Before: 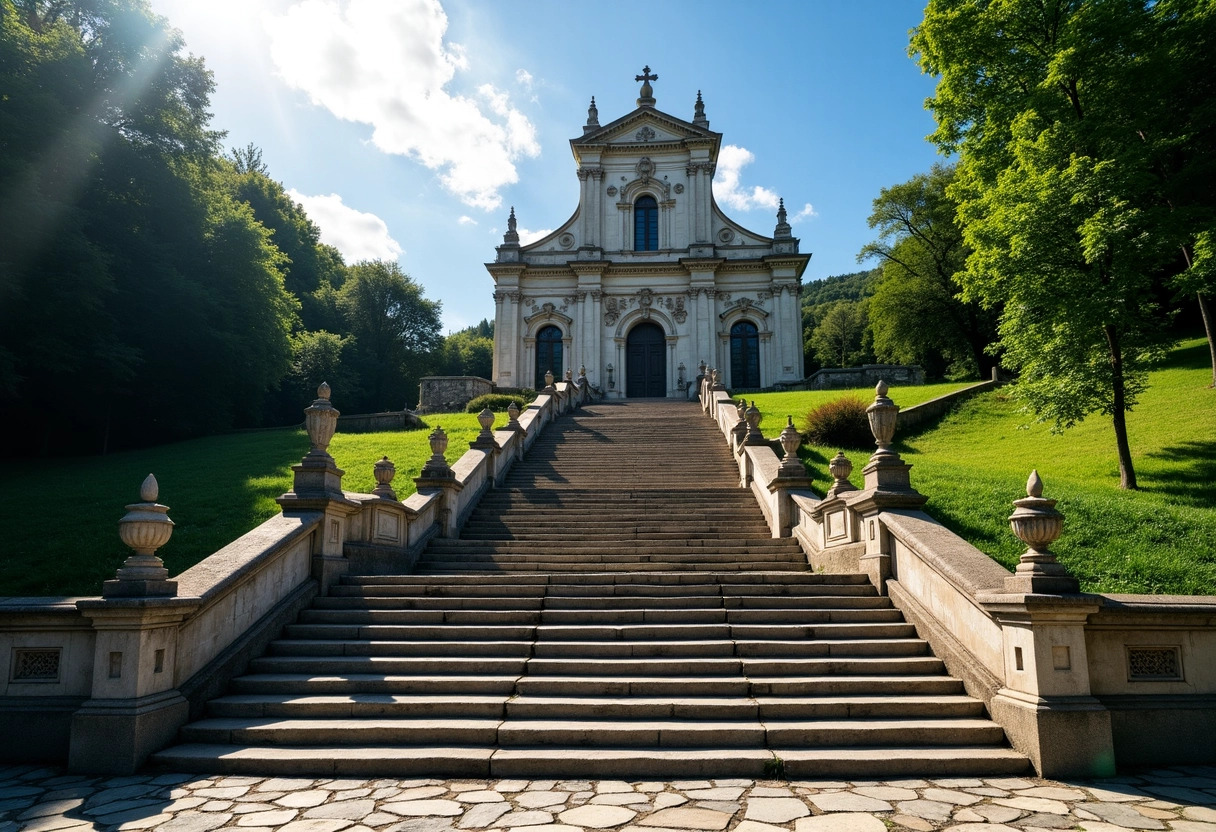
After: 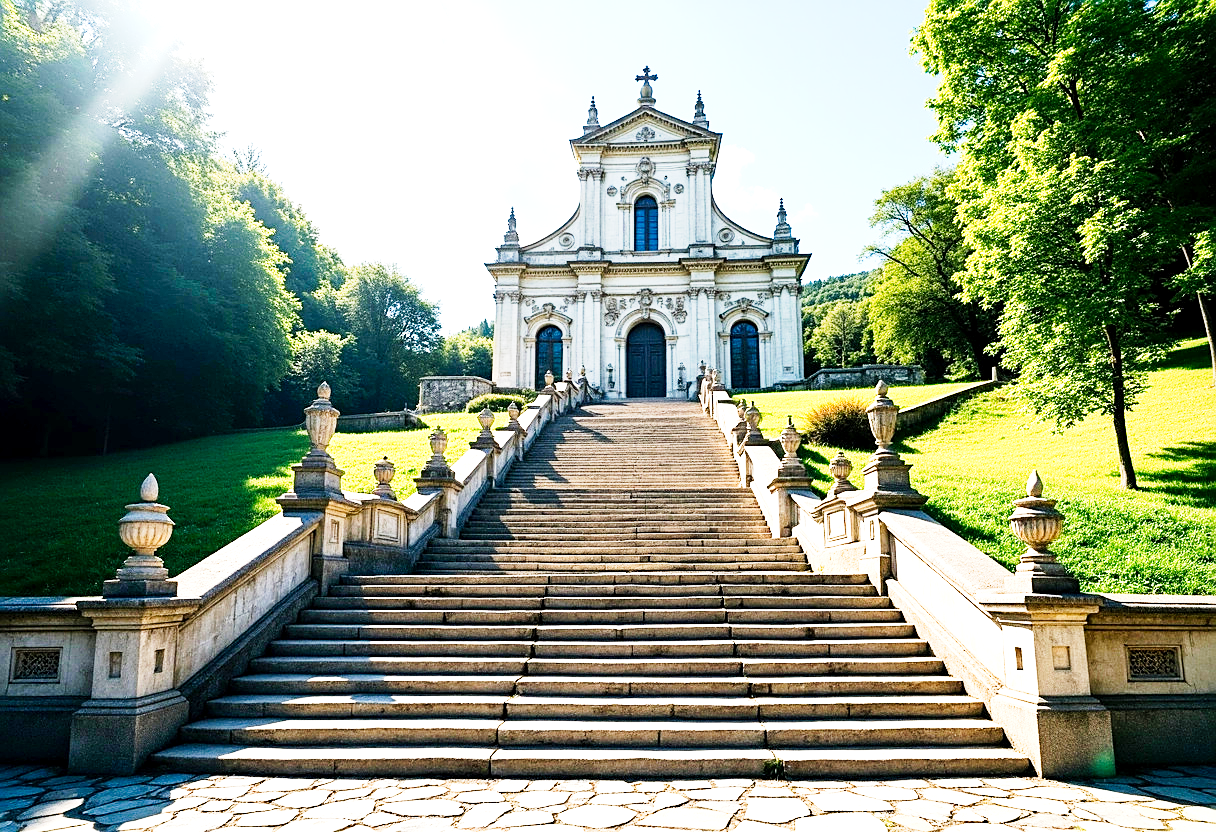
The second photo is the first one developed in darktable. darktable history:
exposure: black level correction 0.001, exposure 1.118 EV, compensate exposure bias true, compensate highlight preservation false
tone curve: curves: ch0 [(0, 0) (0.003, 0.003) (0.011, 0.012) (0.025, 0.027) (0.044, 0.048) (0.069, 0.074) (0.1, 0.117) (0.136, 0.177) (0.177, 0.246) (0.224, 0.324) (0.277, 0.422) (0.335, 0.531) (0.399, 0.633) (0.468, 0.733) (0.543, 0.824) (0.623, 0.895) (0.709, 0.938) (0.801, 0.961) (0.898, 0.98) (1, 1)], preserve colors none
sharpen: on, module defaults
